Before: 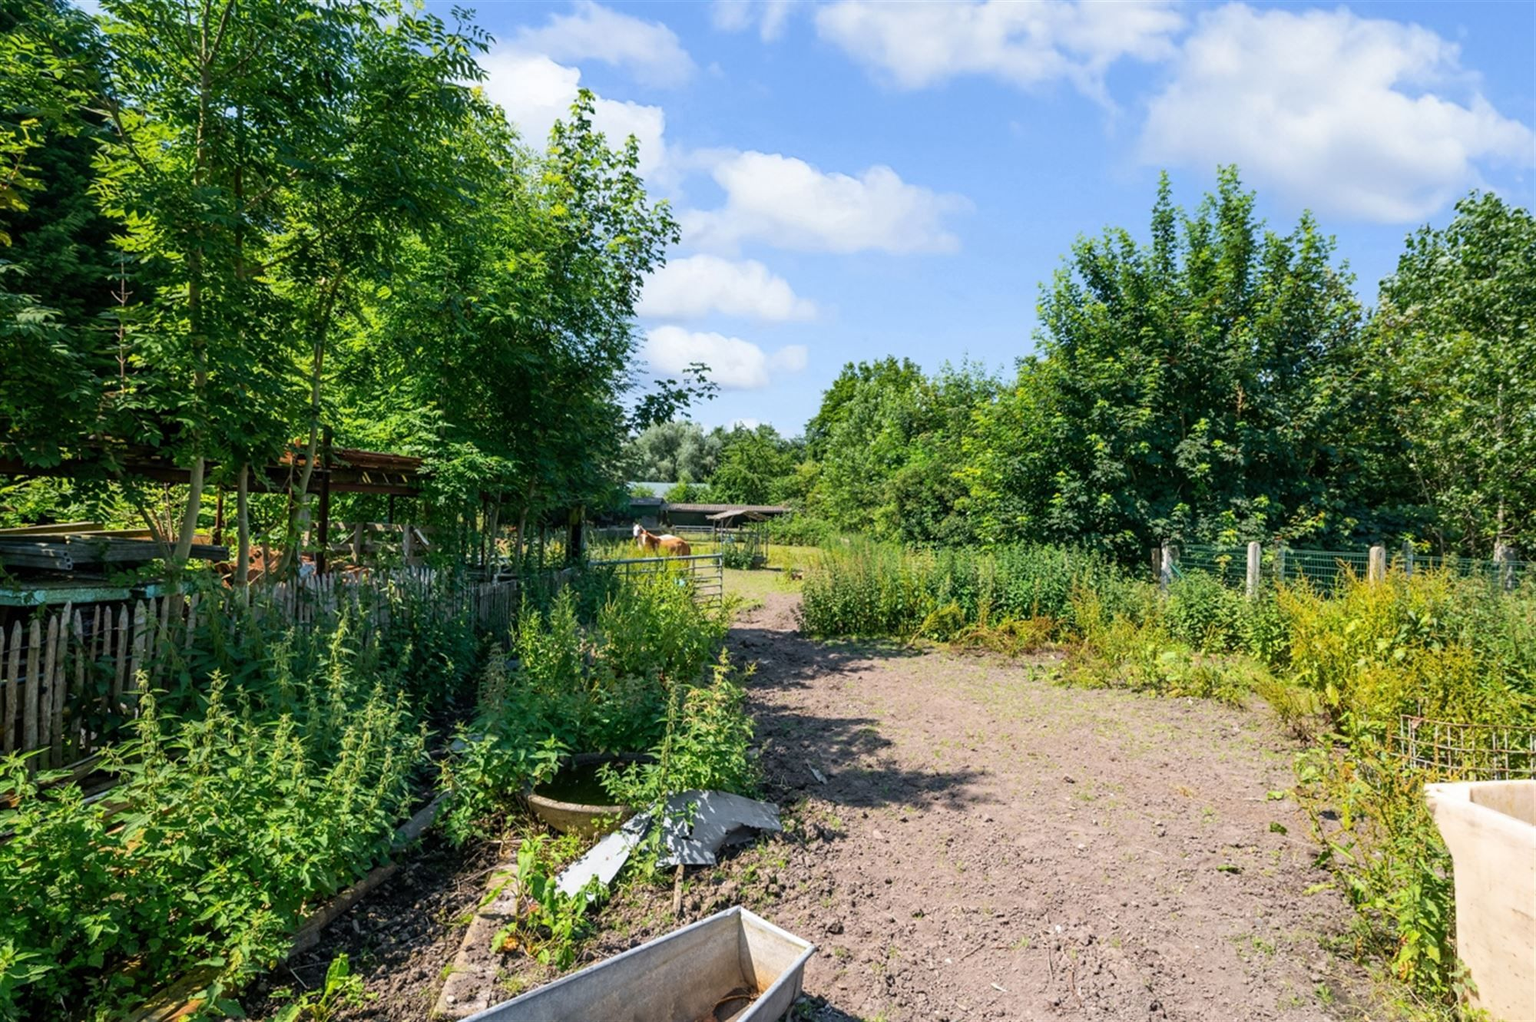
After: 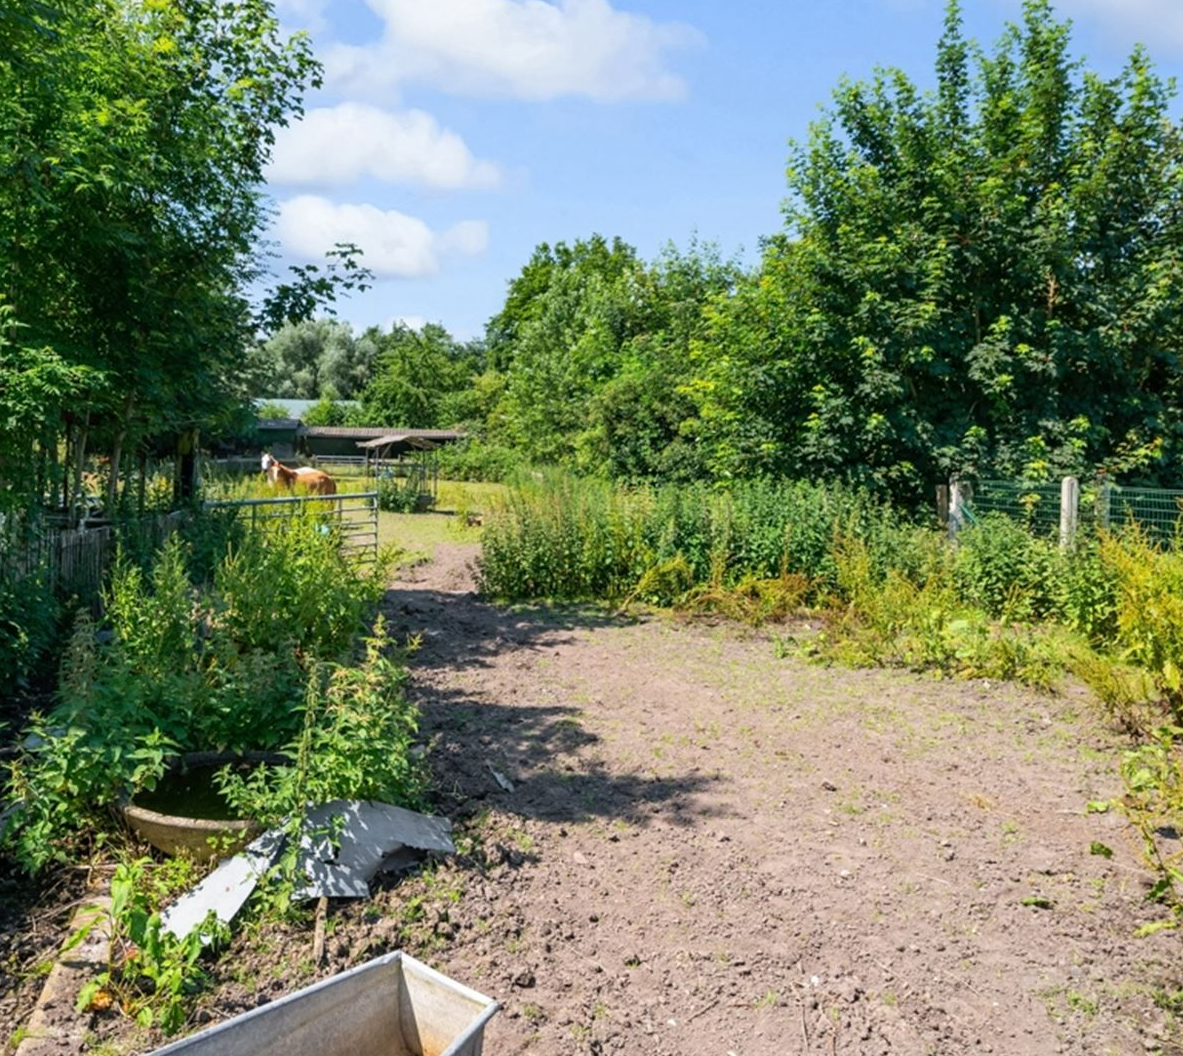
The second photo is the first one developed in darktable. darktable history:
crop and rotate: left 28.155%, top 17.261%, right 12.692%, bottom 3.379%
